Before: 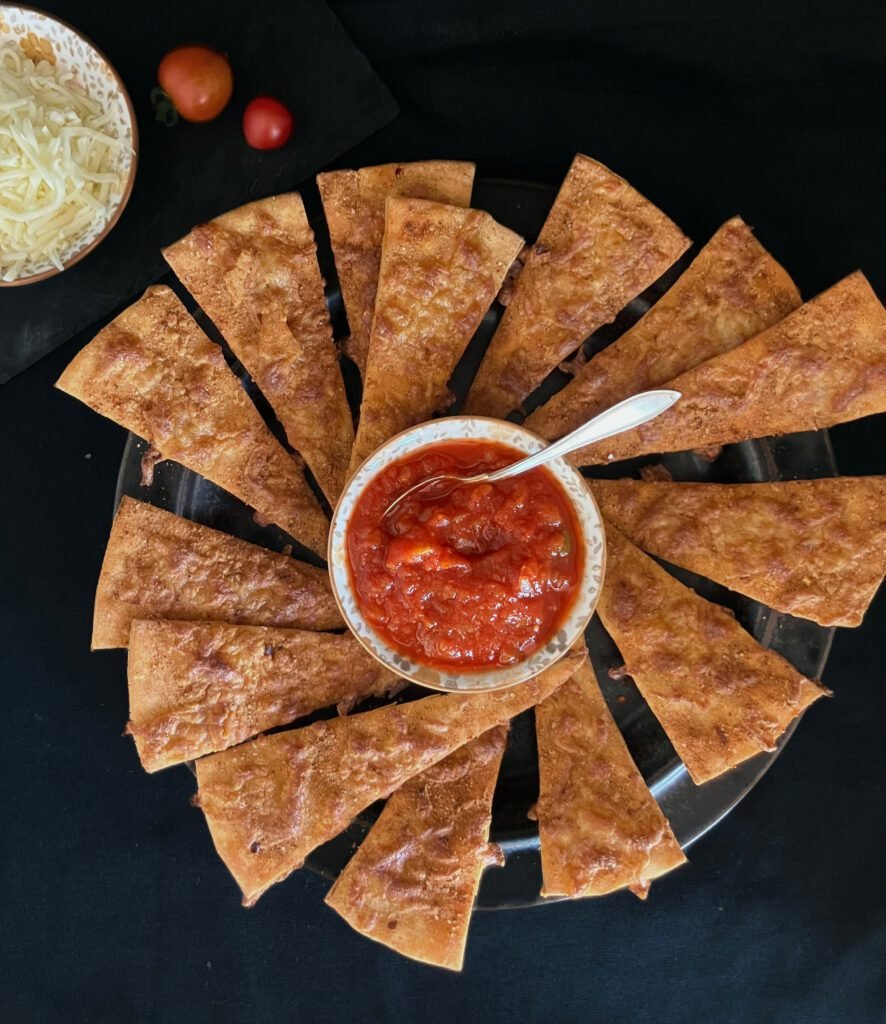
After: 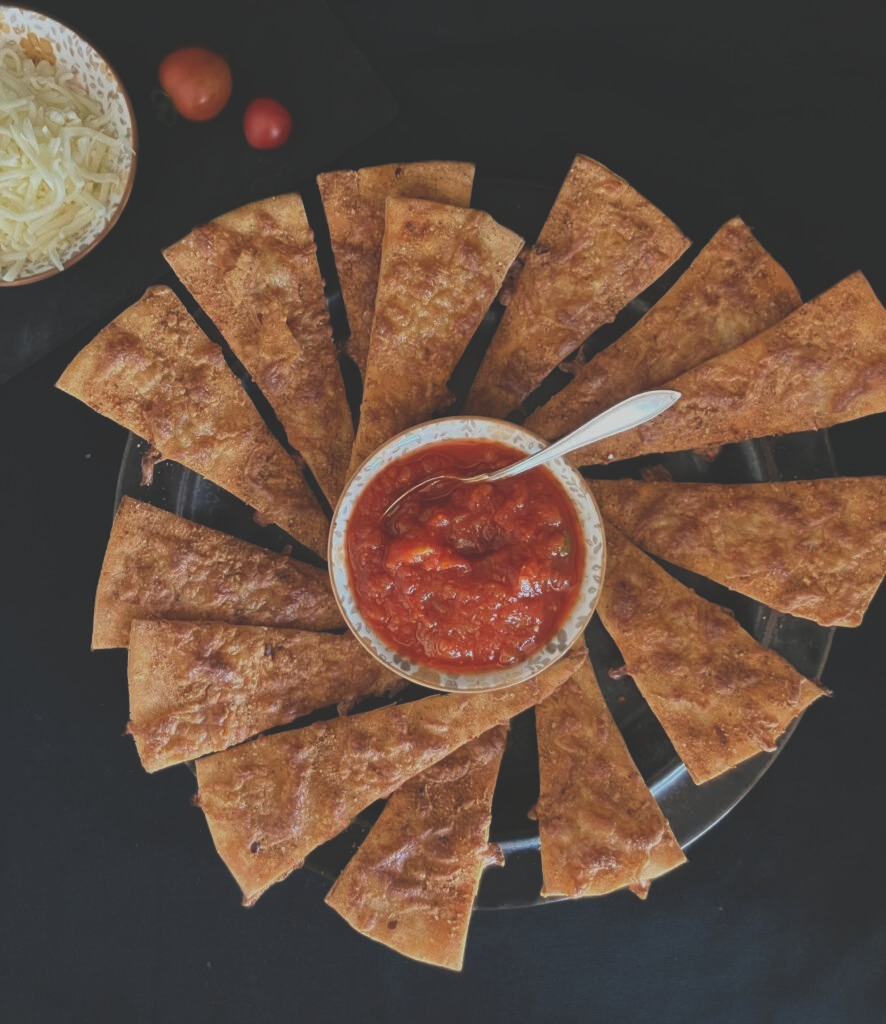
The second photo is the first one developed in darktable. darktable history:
exposure: black level correction -0.037, exposure -0.495 EV, compensate highlight preservation false
